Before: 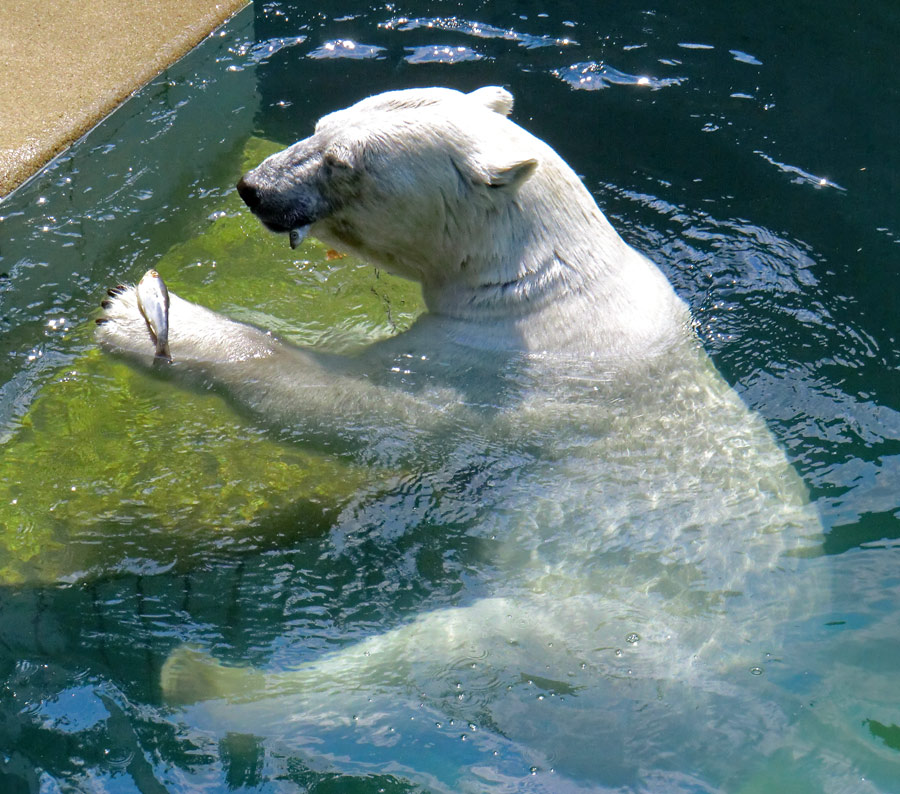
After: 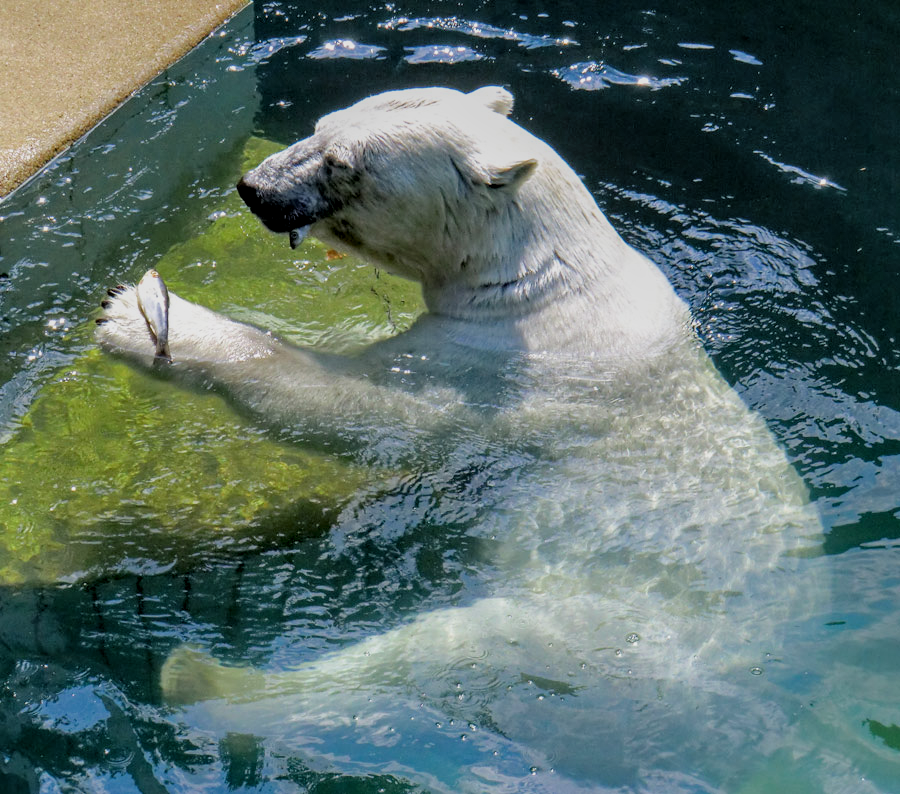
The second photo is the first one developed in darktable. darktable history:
local contrast: on, module defaults
filmic rgb: black relative exposure -7.89 EV, white relative exposure 4.14 EV, hardness 4.05, latitude 51.44%, contrast 1.01, shadows ↔ highlights balance 5.02%
